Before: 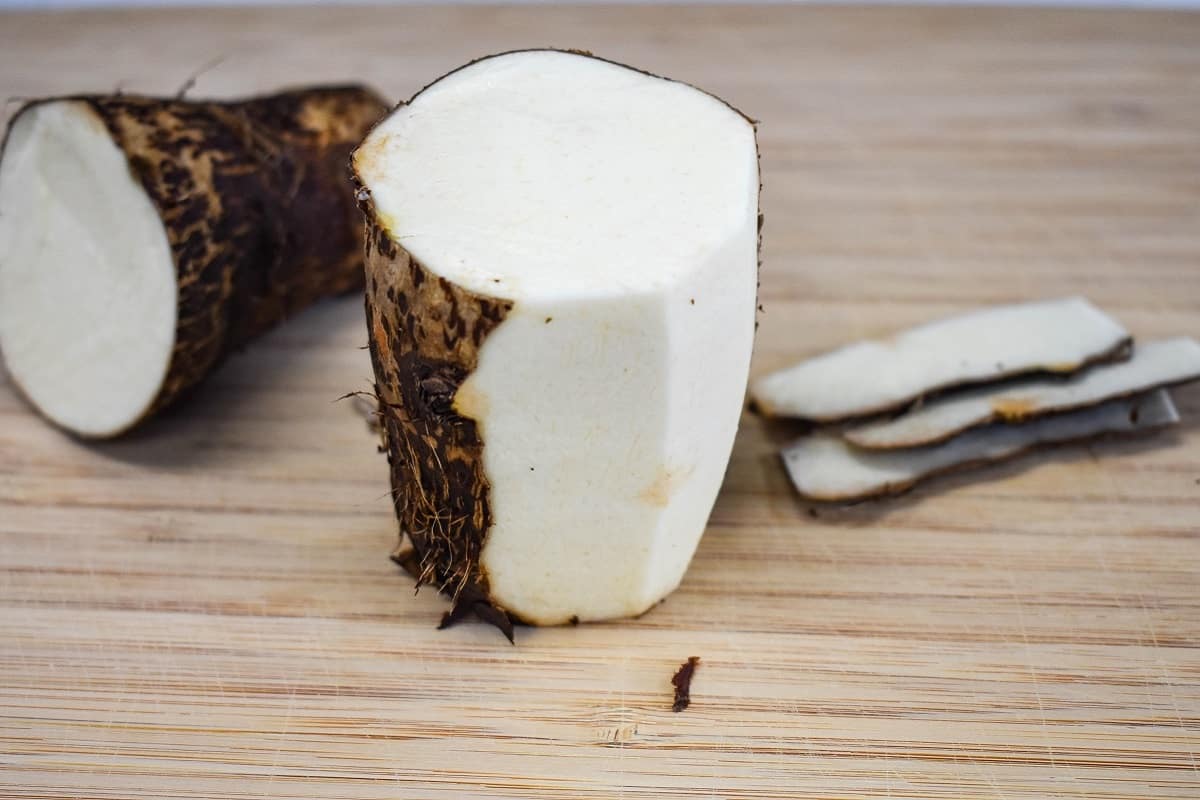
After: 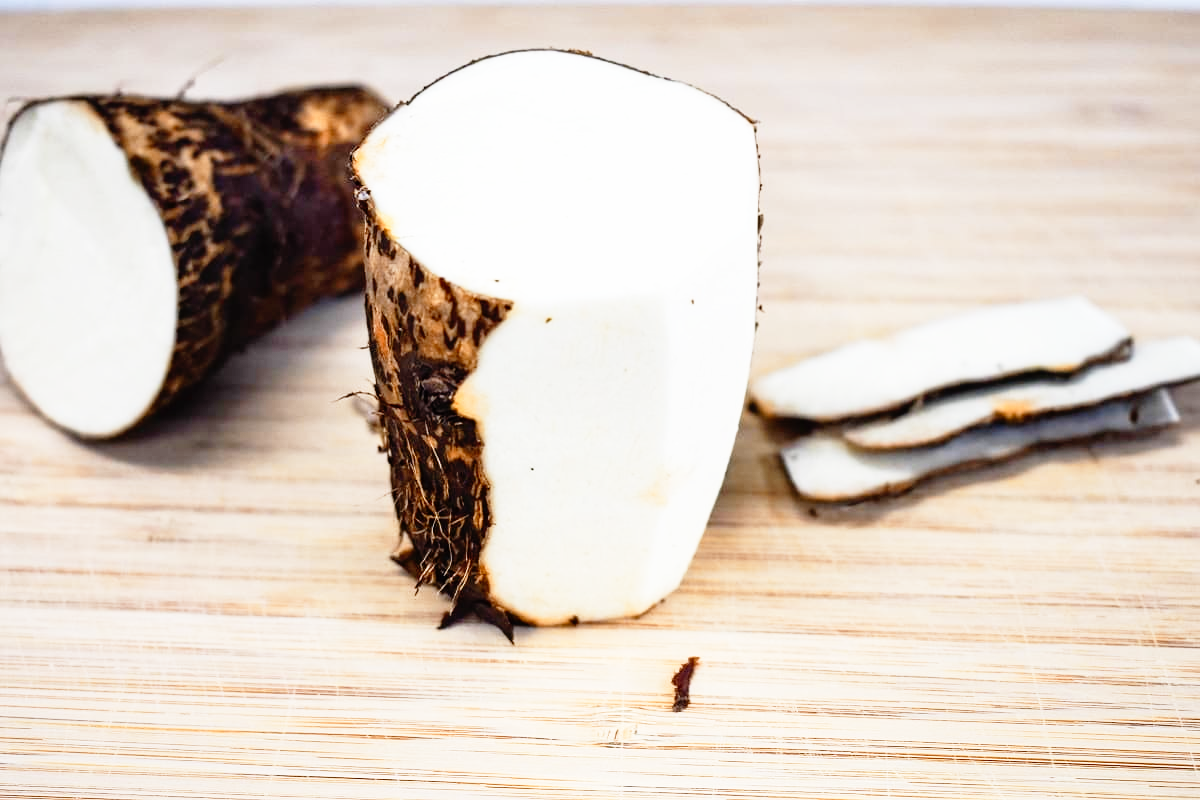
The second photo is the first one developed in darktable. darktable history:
base curve: curves: ch0 [(0, 0) (0.012, 0.01) (0.073, 0.168) (0.31, 0.711) (0.645, 0.957) (1, 1)], preserve colors none
color zones: curves: ch2 [(0, 0.5) (0.143, 0.5) (0.286, 0.416) (0.429, 0.5) (0.571, 0.5) (0.714, 0.5) (0.857, 0.5) (1, 0.5)]
